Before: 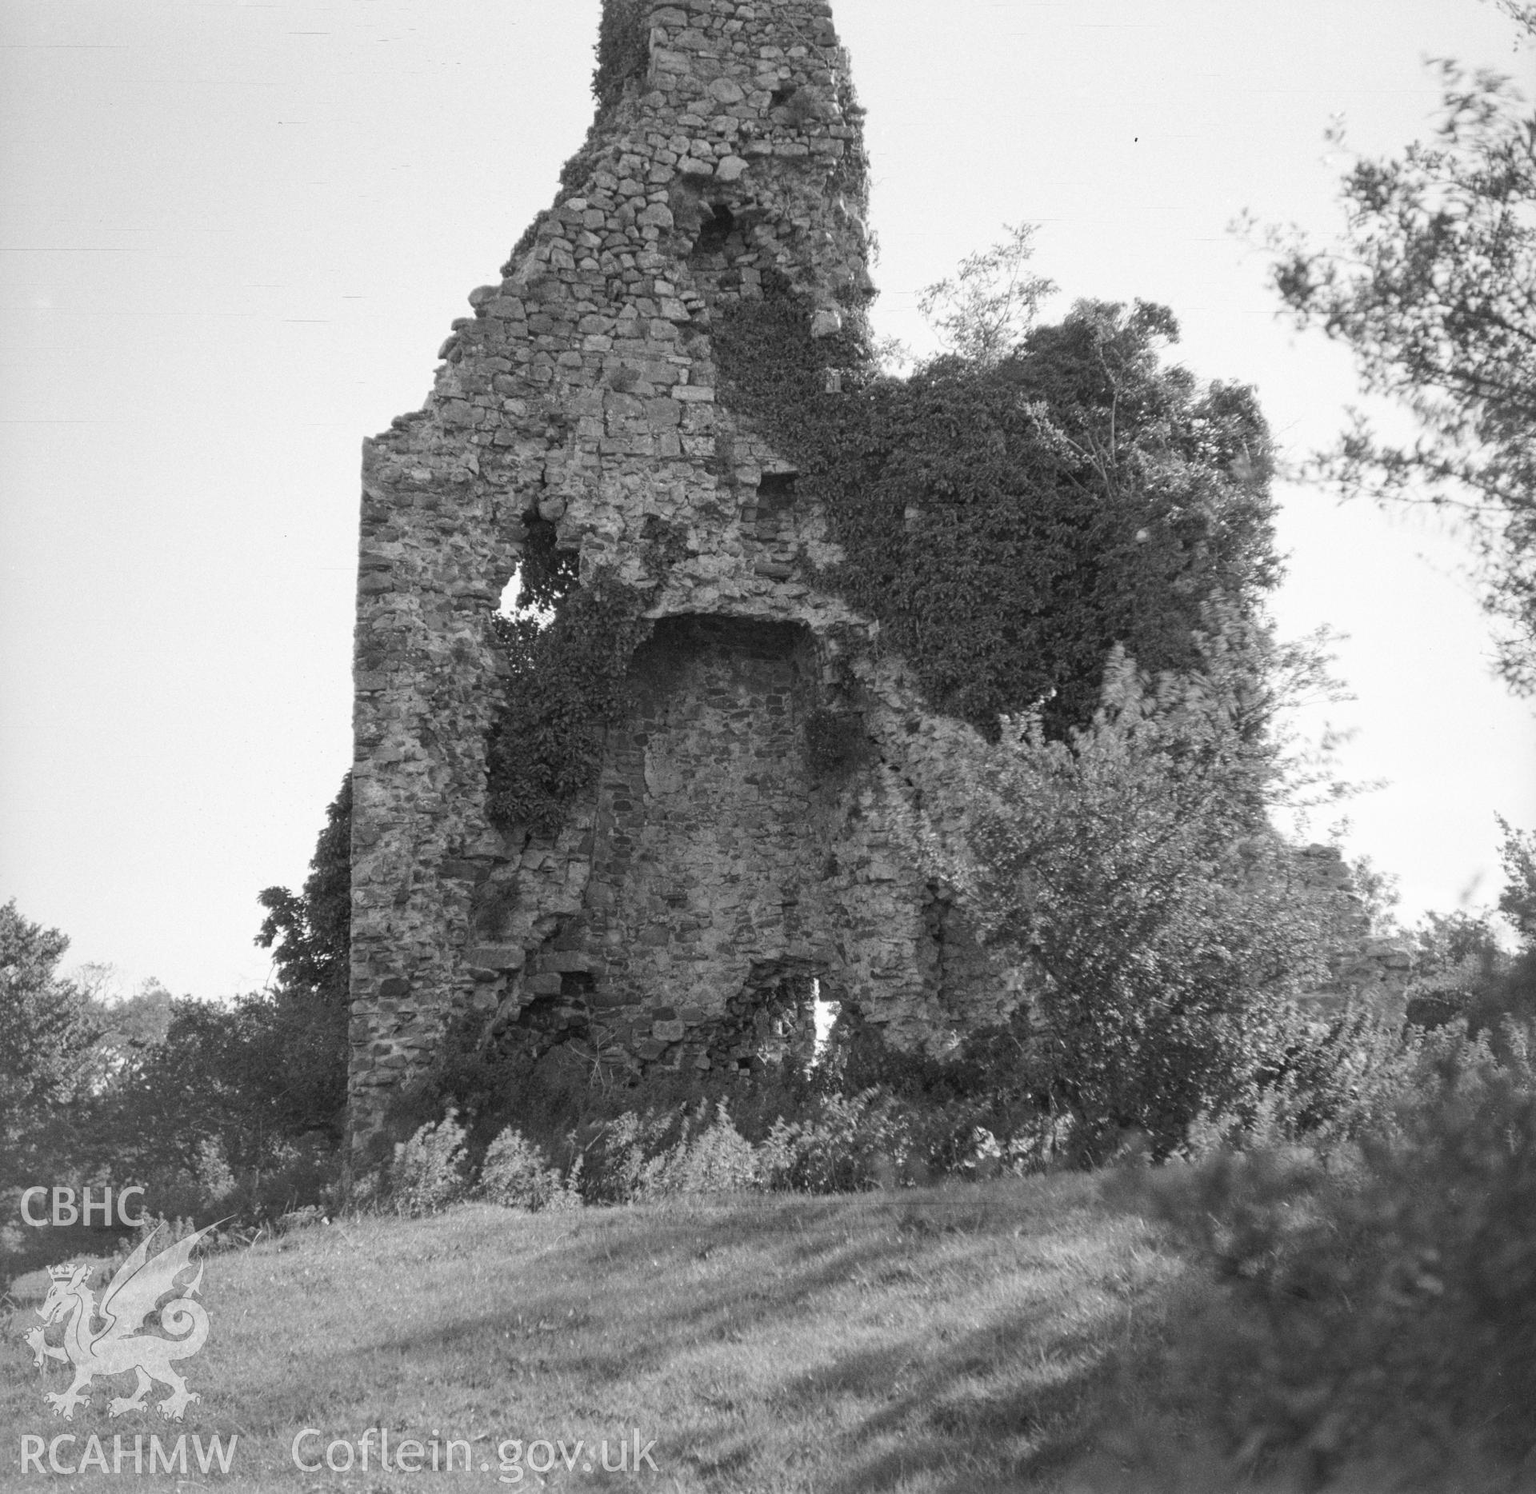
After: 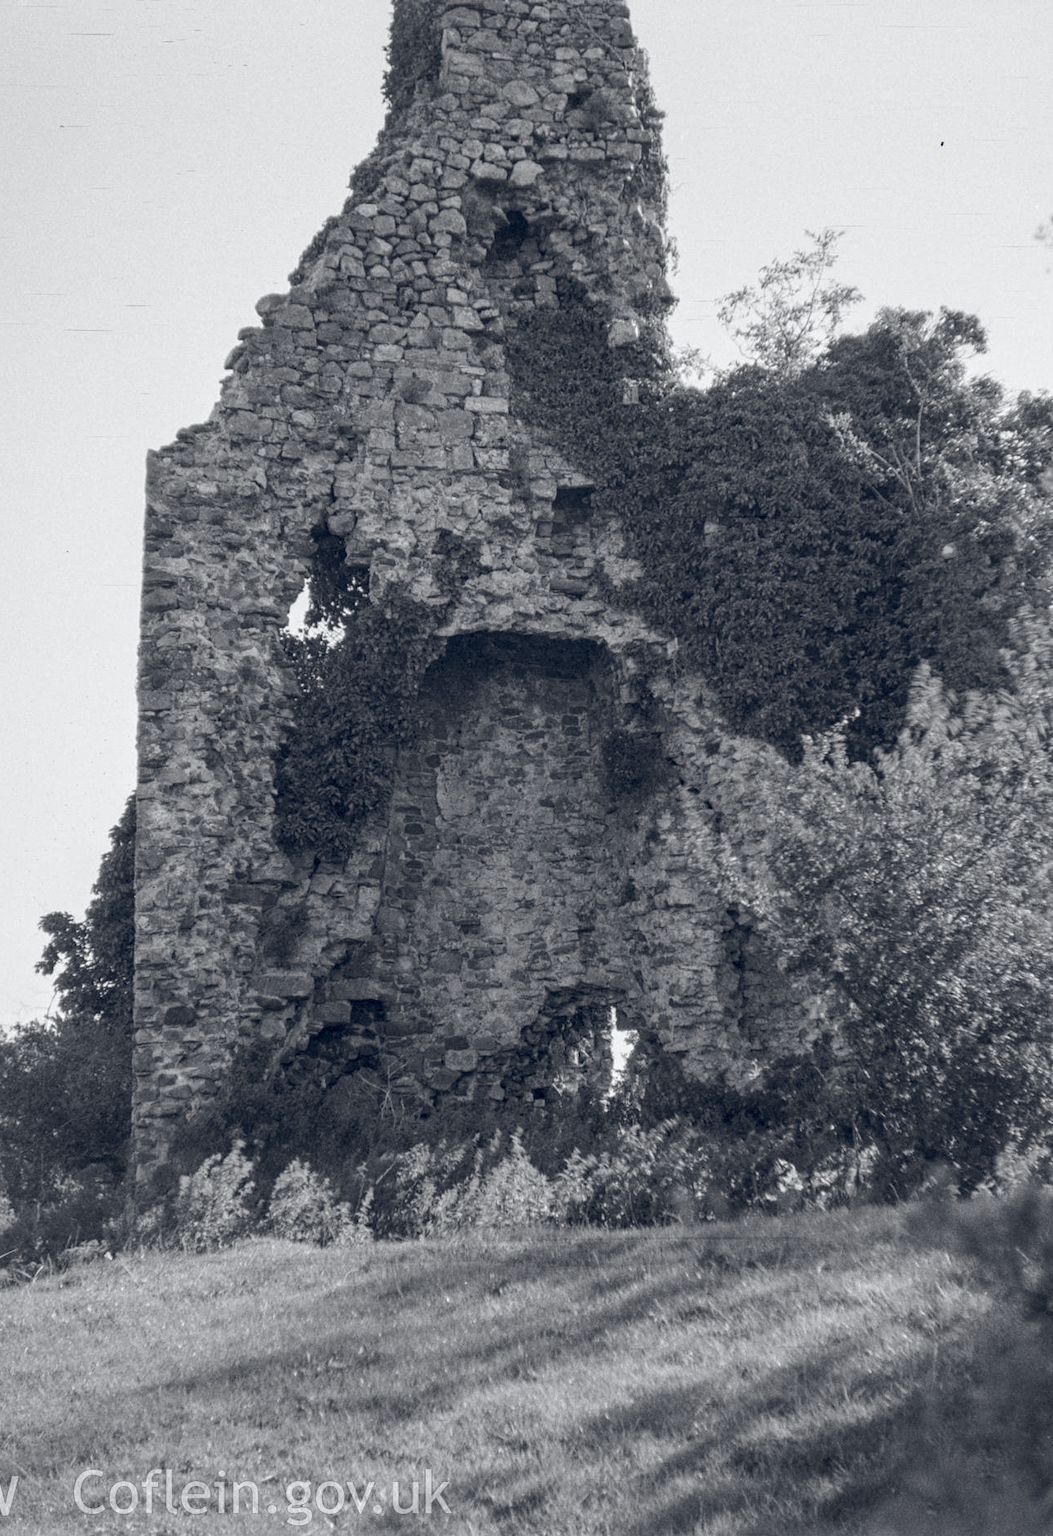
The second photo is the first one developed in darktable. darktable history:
crop and rotate: left 14.34%, right 18.961%
local contrast: on, module defaults
color balance rgb: global offset › chroma 0.156%, global offset › hue 253.08°, perceptual saturation grading › global saturation 17.652%
color calibration: output gray [0.18, 0.41, 0.41, 0], x 0.343, y 0.356, temperature 5103.9 K
